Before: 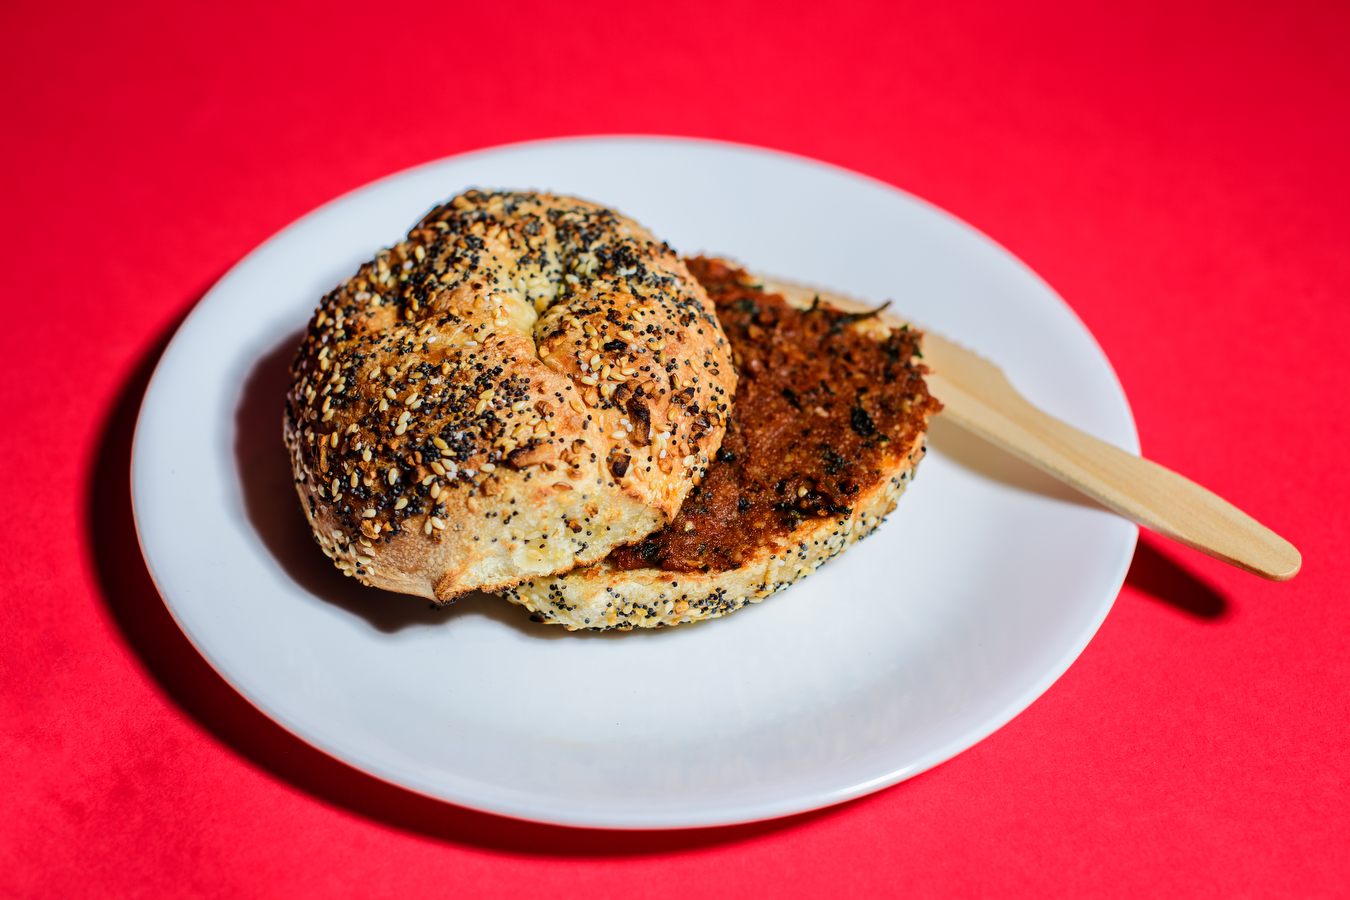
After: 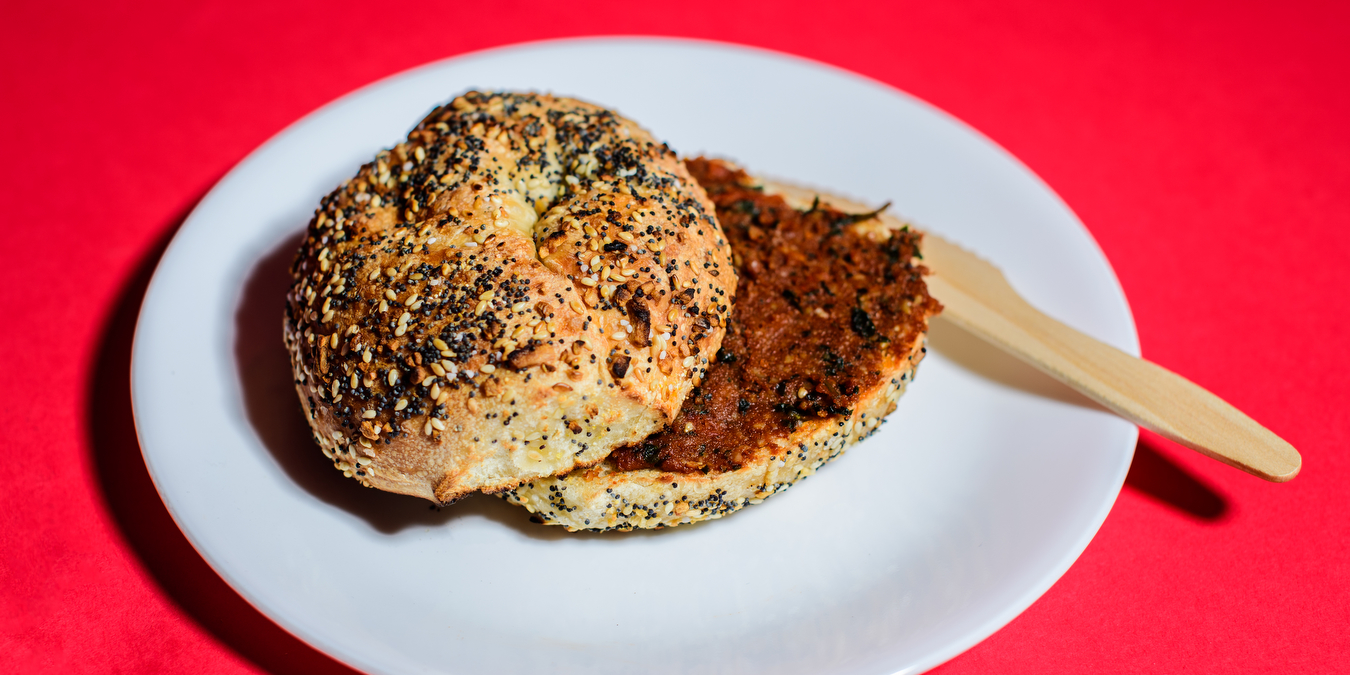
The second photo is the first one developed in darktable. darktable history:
crop: top 11.064%, bottom 13.93%
